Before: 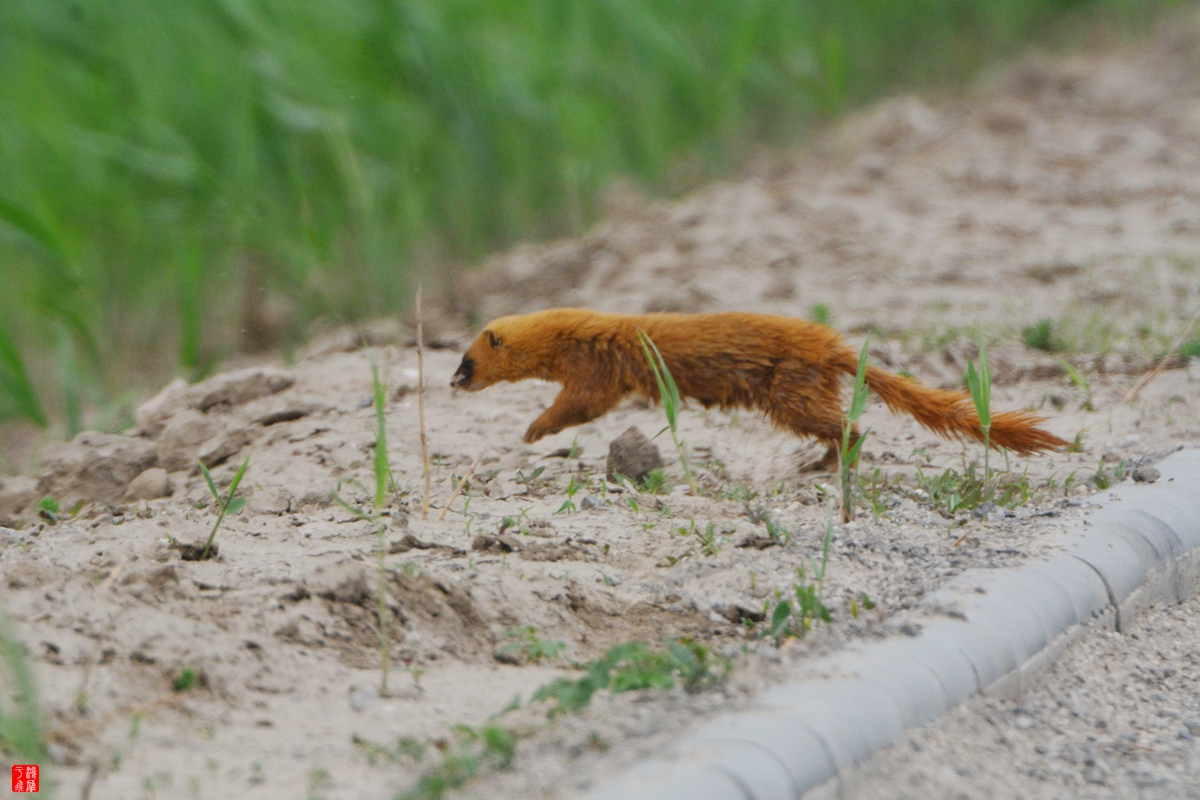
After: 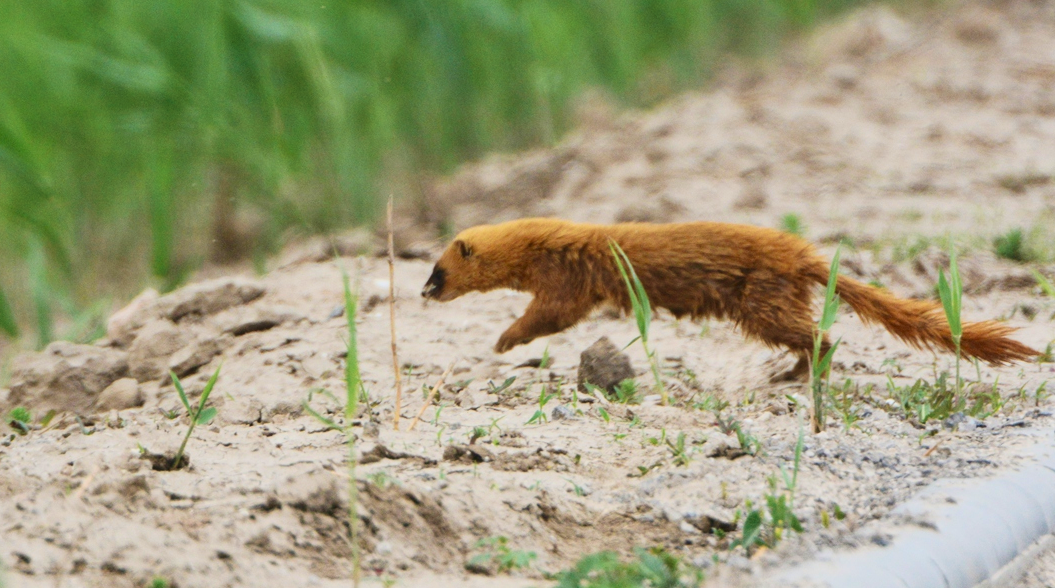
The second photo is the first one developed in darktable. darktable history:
contrast brightness saturation: contrast 0.24, brightness 0.09
crop and rotate: left 2.425%, top 11.305%, right 9.6%, bottom 15.08%
velvia: strength 39.63%
